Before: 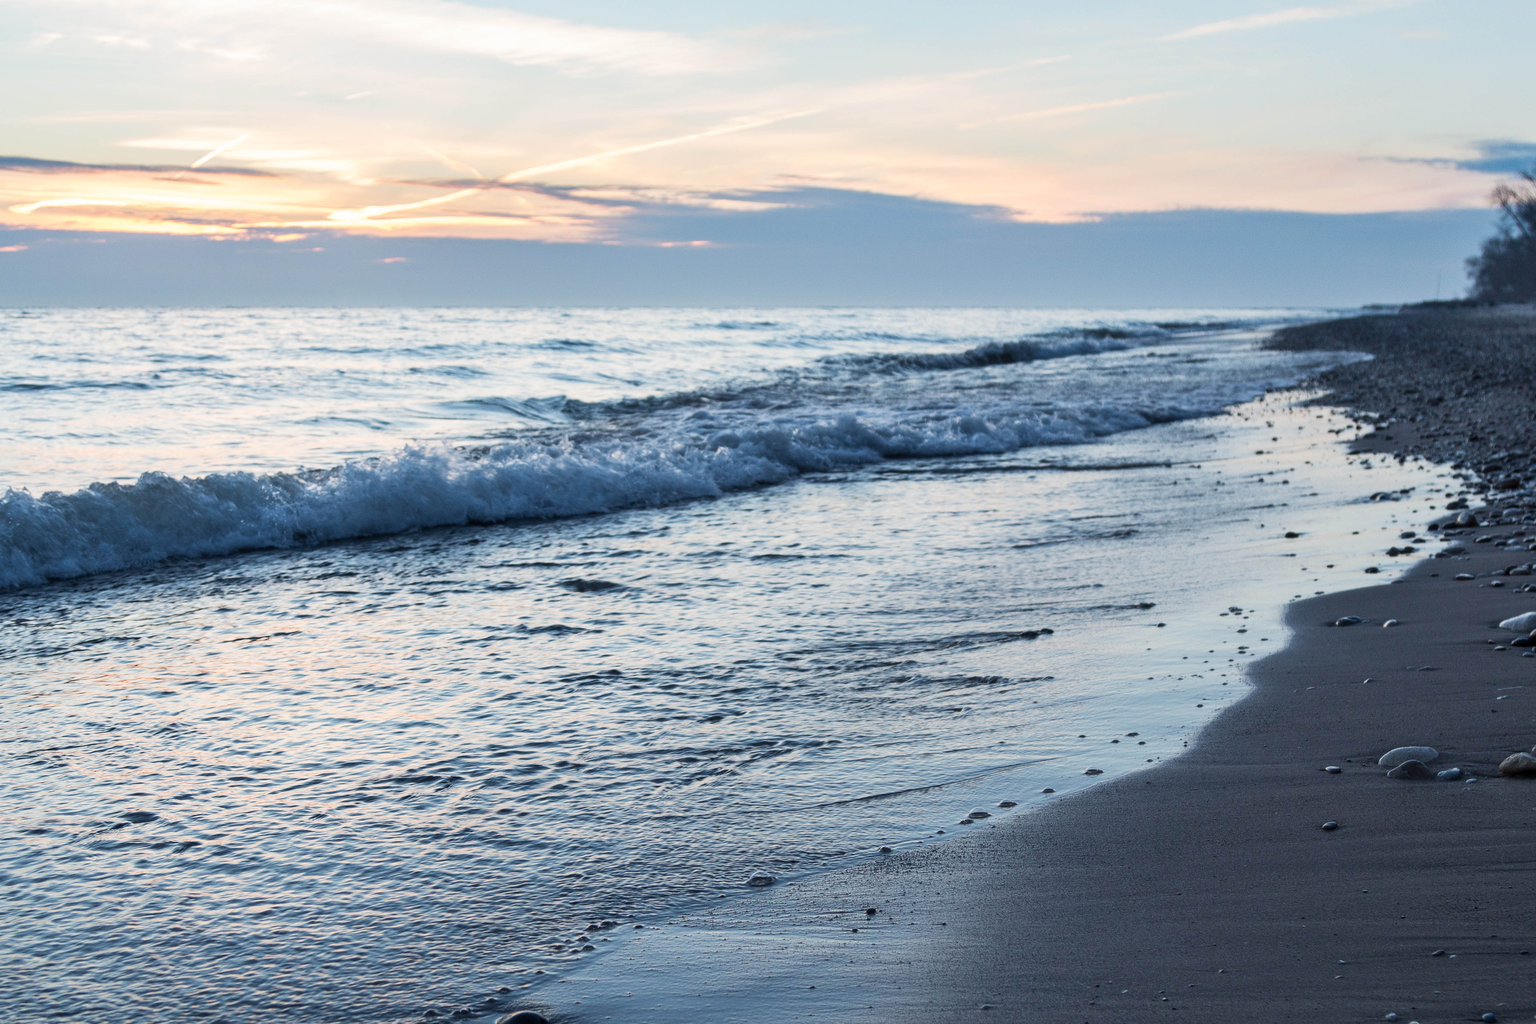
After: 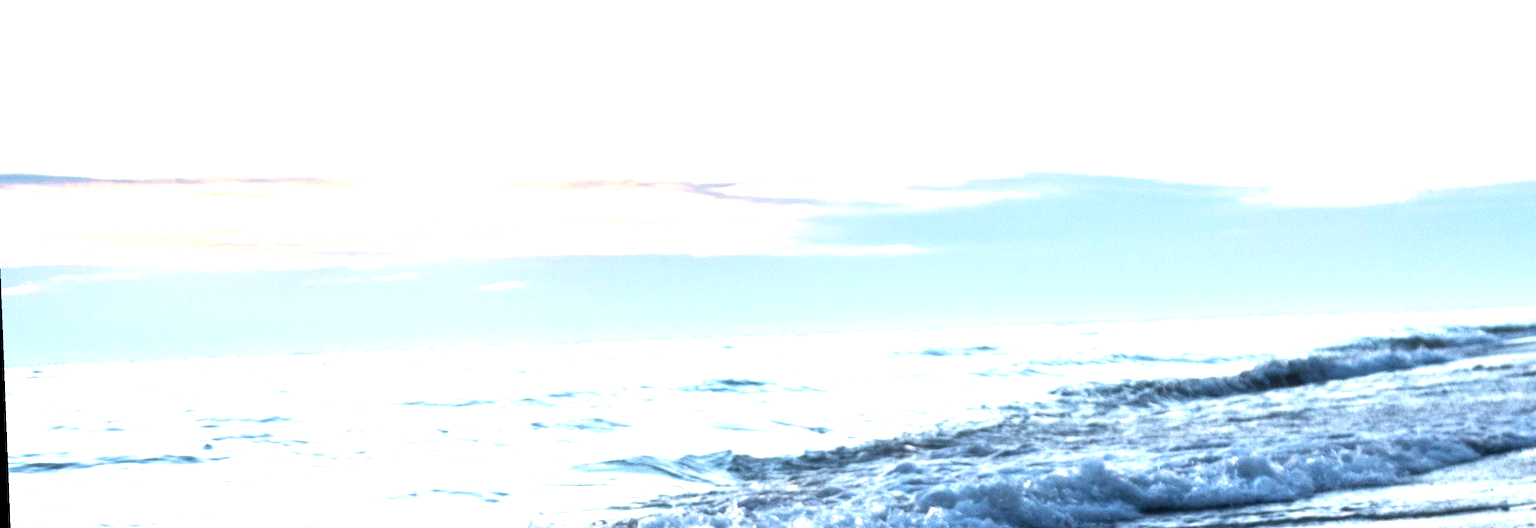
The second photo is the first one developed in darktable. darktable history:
crop: left 0.579%, top 7.627%, right 23.167%, bottom 54.275%
grain: coarseness 0.47 ISO
rotate and perspective: rotation -2.29°, automatic cropping off
exposure: black level correction 0.001, exposure 1.3 EV, compensate highlight preservation false
